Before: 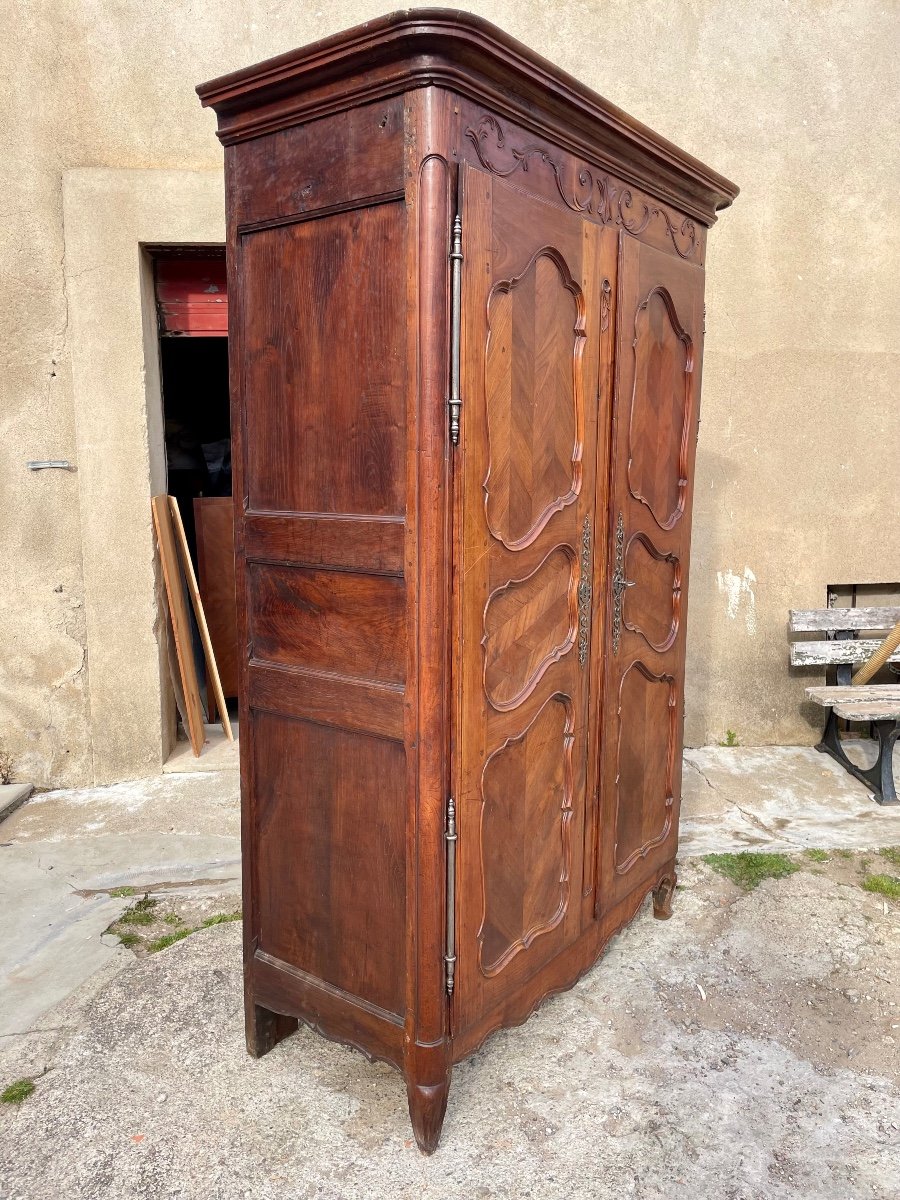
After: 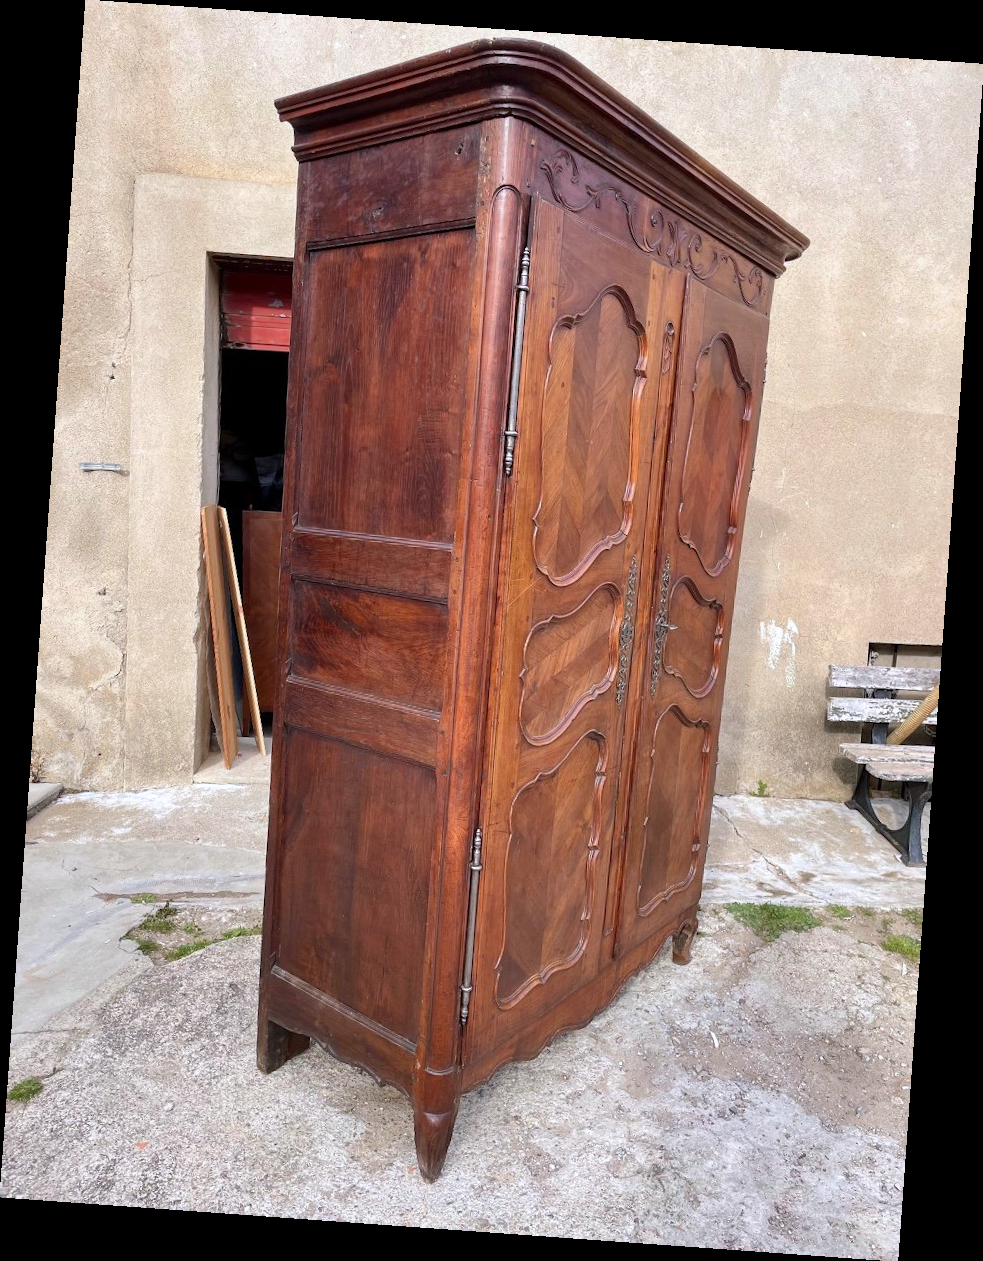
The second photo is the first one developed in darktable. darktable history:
color calibration: illuminant as shot in camera, x 0.358, y 0.373, temperature 4628.91 K
rotate and perspective: rotation 4.1°, automatic cropping off
